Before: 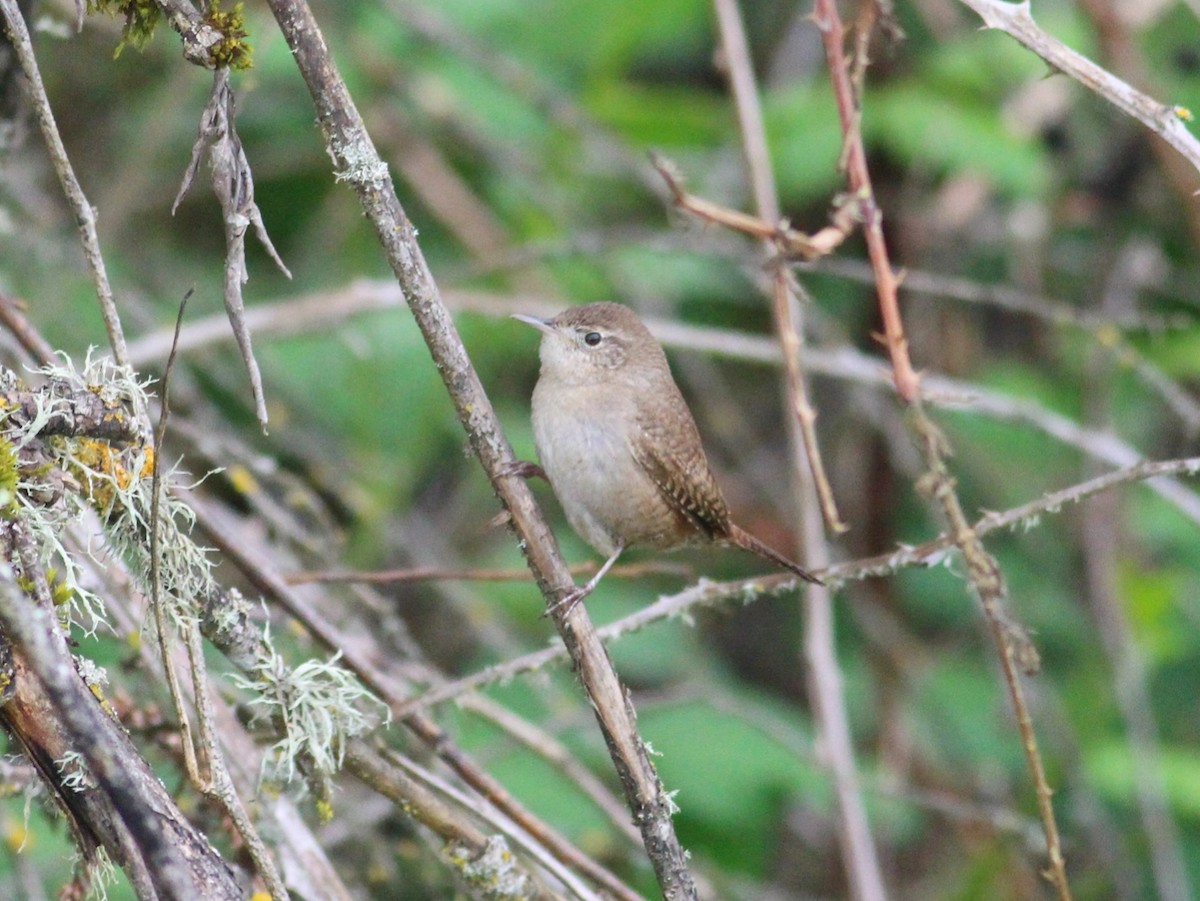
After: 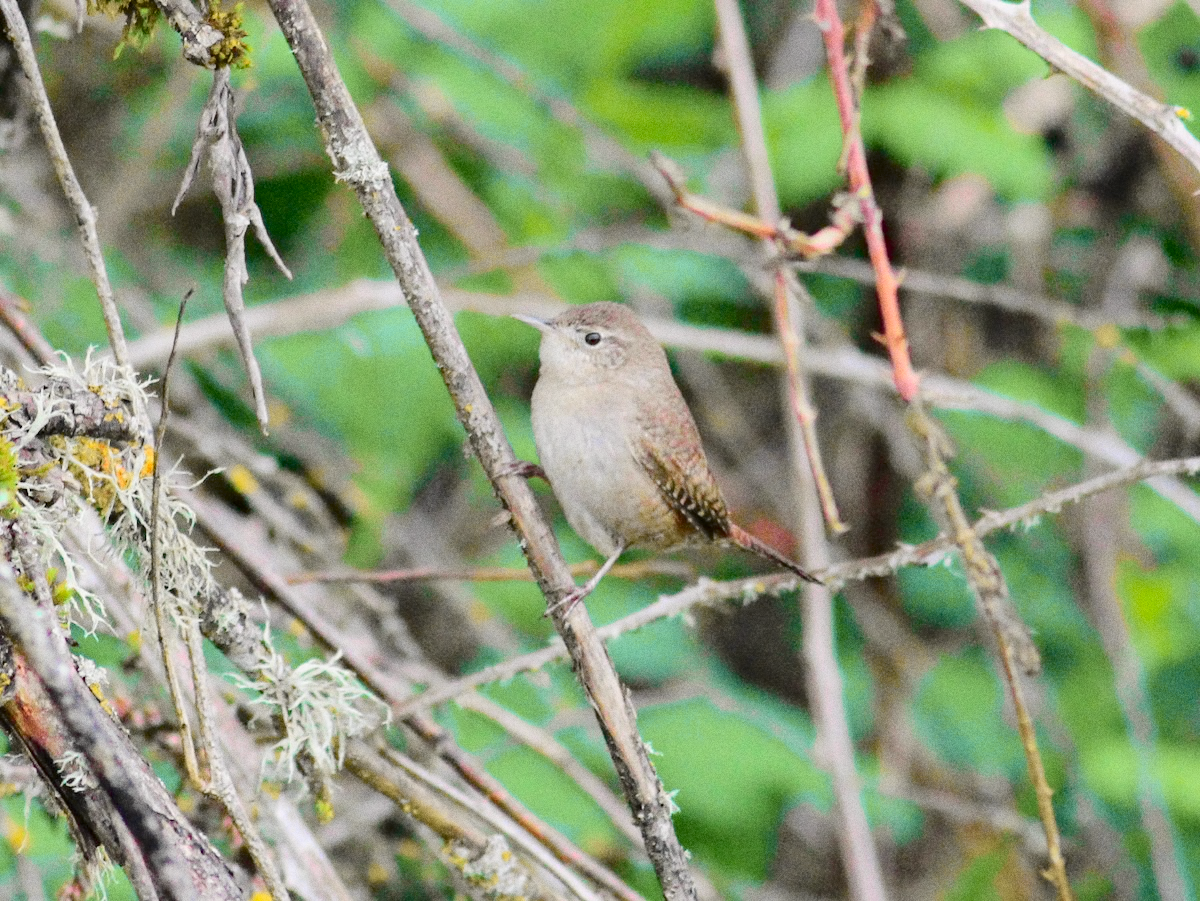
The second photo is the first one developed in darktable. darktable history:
haze removal: compatibility mode true, adaptive false
tone curve: curves: ch0 [(0.014, 0) (0.13, 0.09) (0.227, 0.211) (0.33, 0.395) (0.494, 0.615) (0.662, 0.76) (0.795, 0.846) (1, 0.969)]; ch1 [(0, 0) (0.366, 0.367) (0.447, 0.416) (0.473, 0.484) (0.504, 0.502) (0.525, 0.518) (0.564, 0.601) (0.634, 0.66) (0.746, 0.804) (1, 1)]; ch2 [(0, 0) (0.333, 0.346) (0.375, 0.375) (0.424, 0.43) (0.476, 0.498) (0.496, 0.505) (0.517, 0.522) (0.548, 0.548) (0.579, 0.618) (0.651, 0.674) (0.688, 0.728) (1, 1)], color space Lab, independent channels, preserve colors none
grain: coarseness 0.09 ISO
shadows and highlights: shadows 29.61, highlights -30.47, low approximation 0.01, soften with gaussian
